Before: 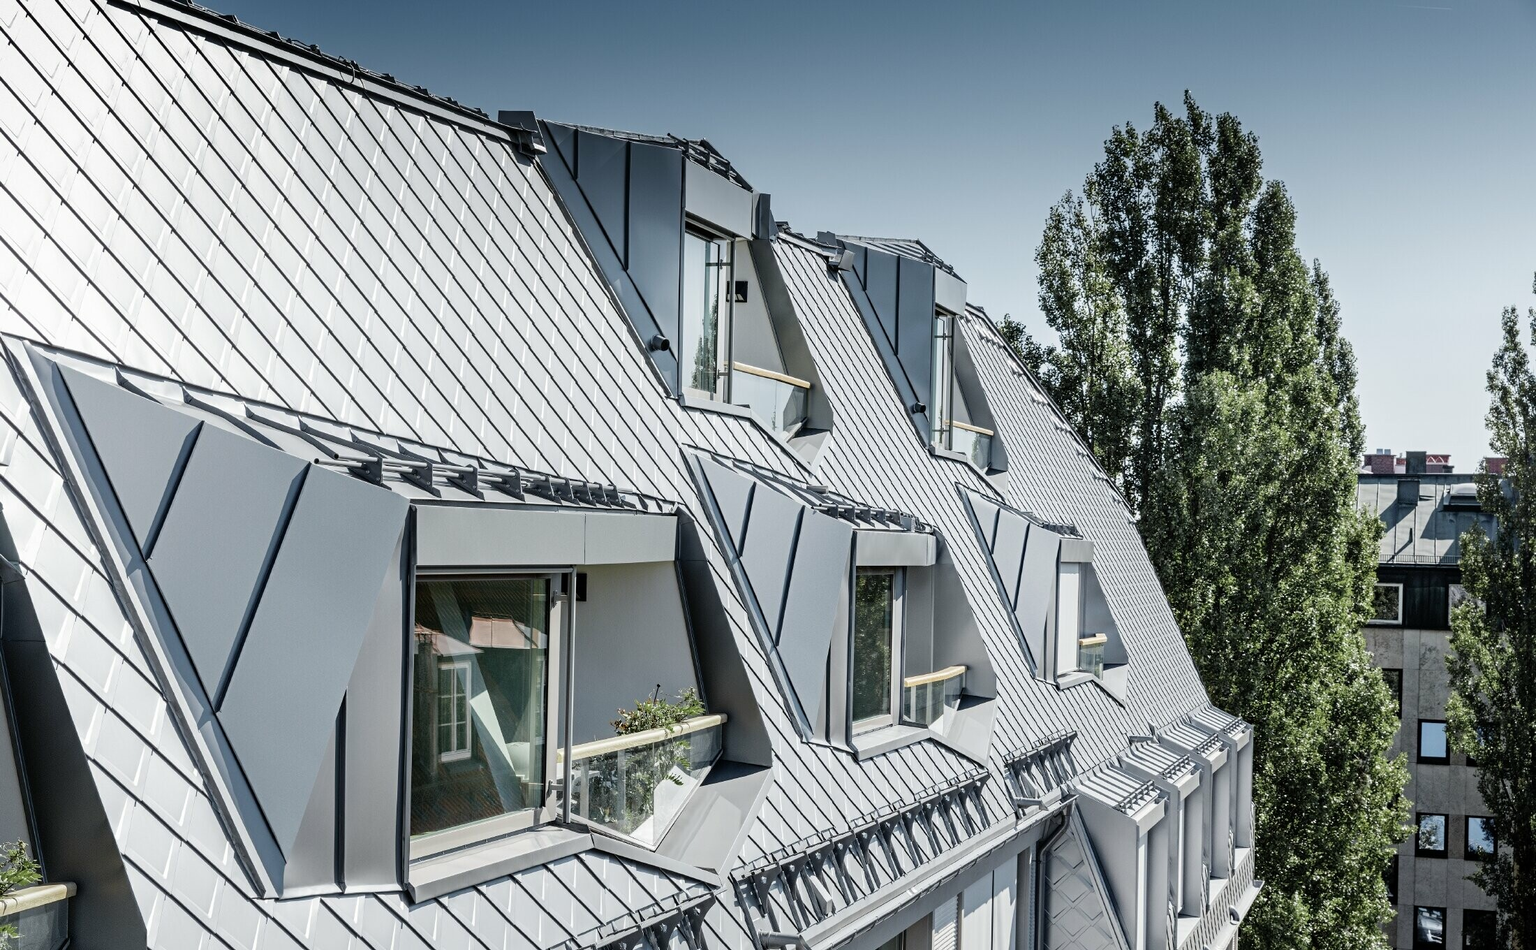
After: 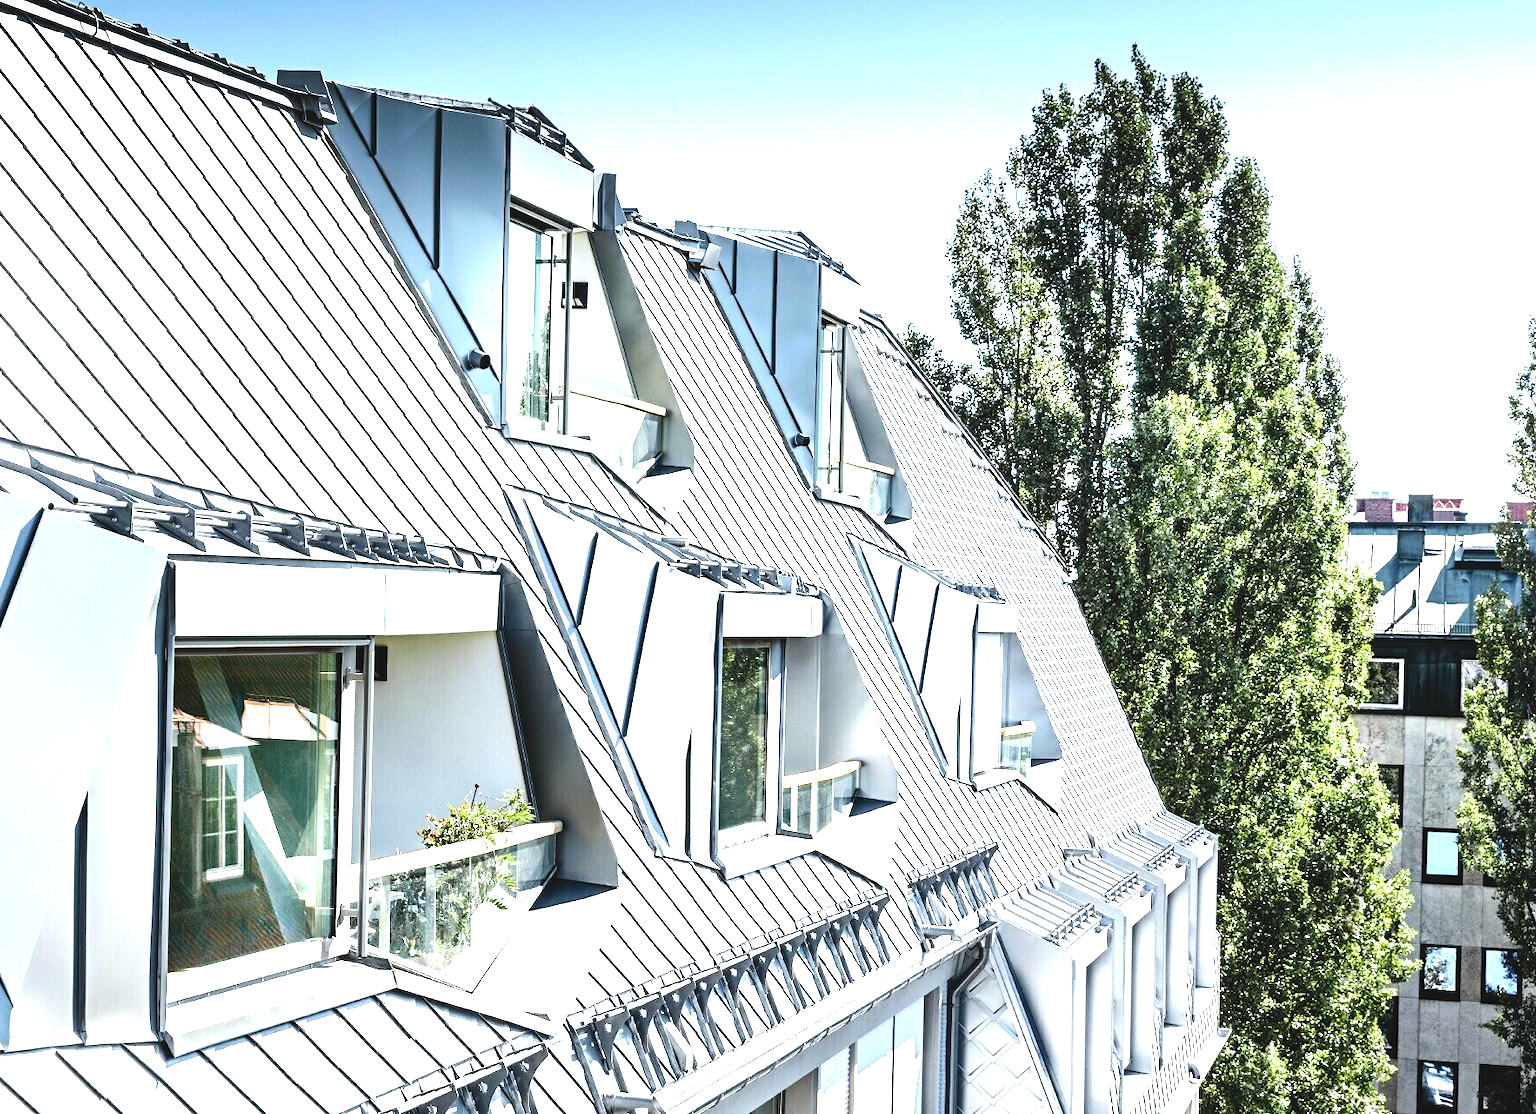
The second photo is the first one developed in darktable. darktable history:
exposure: black level correction 0, exposure 1.2 EV, compensate highlight preservation false
contrast brightness saturation: contrast -0.1, brightness 0.05, saturation 0.08
crop and rotate: left 17.959%, top 5.771%, right 1.742%
tone equalizer: -8 EV -0.75 EV, -7 EV -0.7 EV, -6 EV -0.6 EV, -5 EV -0.4 EV, -3 EV 0.4 EV, -2 EV 0.6 EV, -1 EV 0.7 EV, +0 EV 0.75 EV, edges refinement/feathering 500, mask exposure compensation -1.57 EV, preserve details no
color balance rgb: linear chroma grading › global chroma 8.12%, perceptual saturation grading › global saturation 9.07%, perceptual saturation grading › highlights -13.84%, perceptual saturation grading › mid-tones 14.88%, perceptual saturation grading › shadows 22.8%, perceptual brilliance grading › highlights 2.61%, global vibrance 12.07%
